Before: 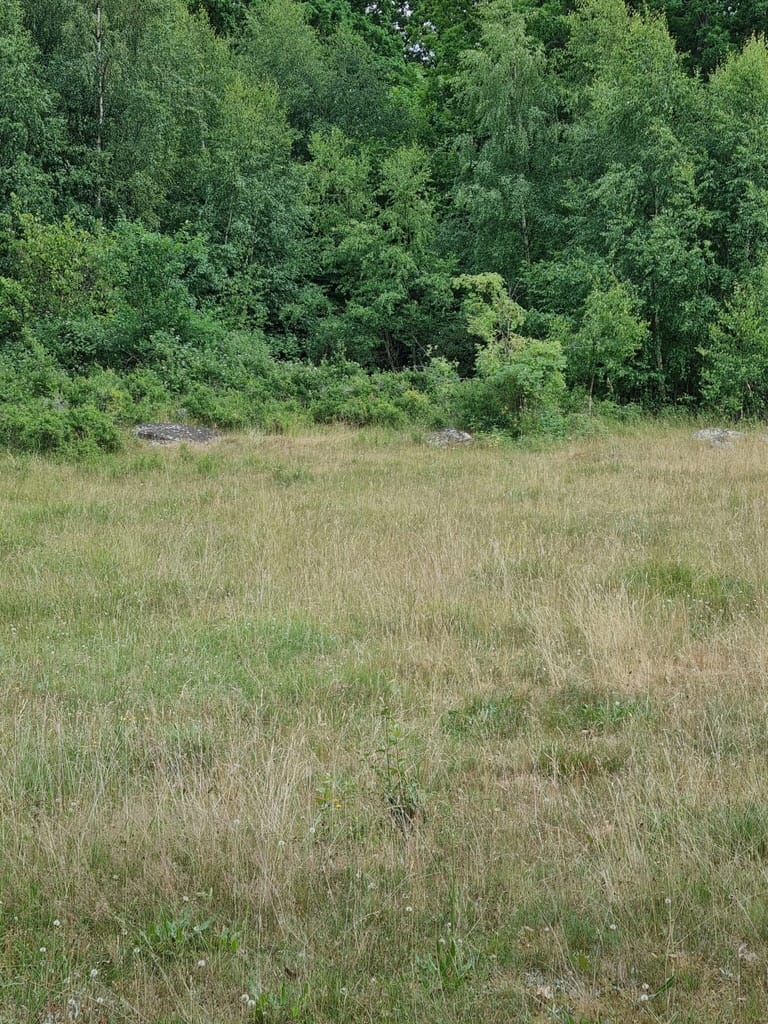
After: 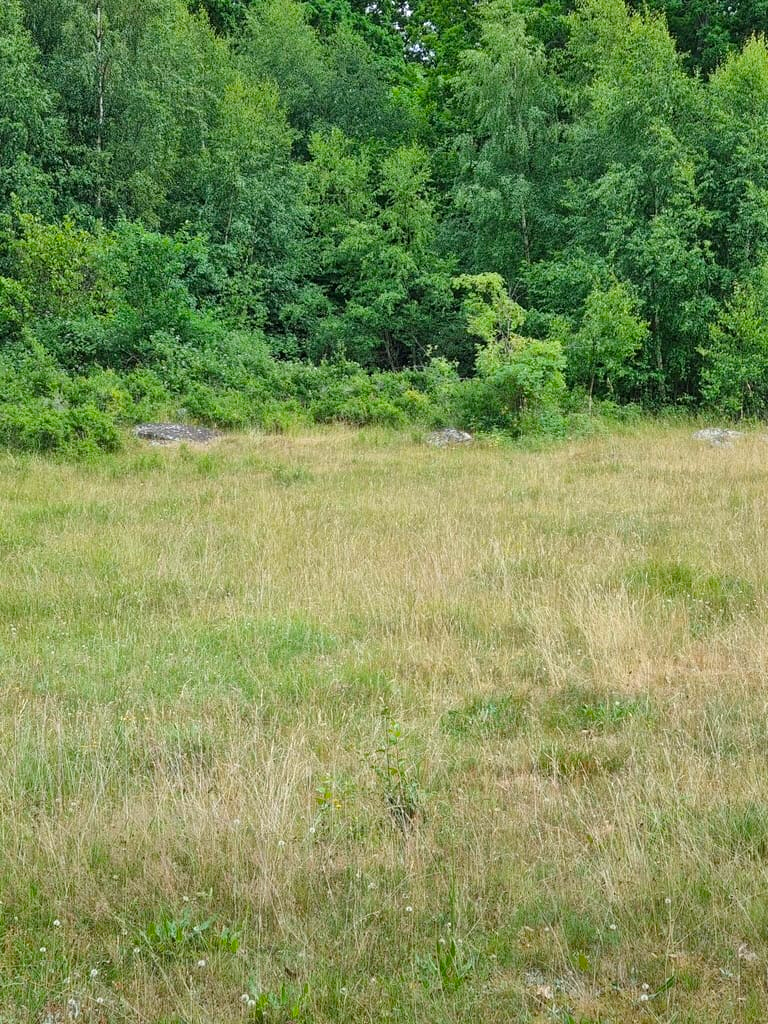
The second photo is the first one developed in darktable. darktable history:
color balance rgb: perceptual saturation grading › global saturation 25.498%, perceptual brilliance grading › global brilliance 10%, perceptual brilliance grading › shadows 15.775%, global vibrance 9.739%
